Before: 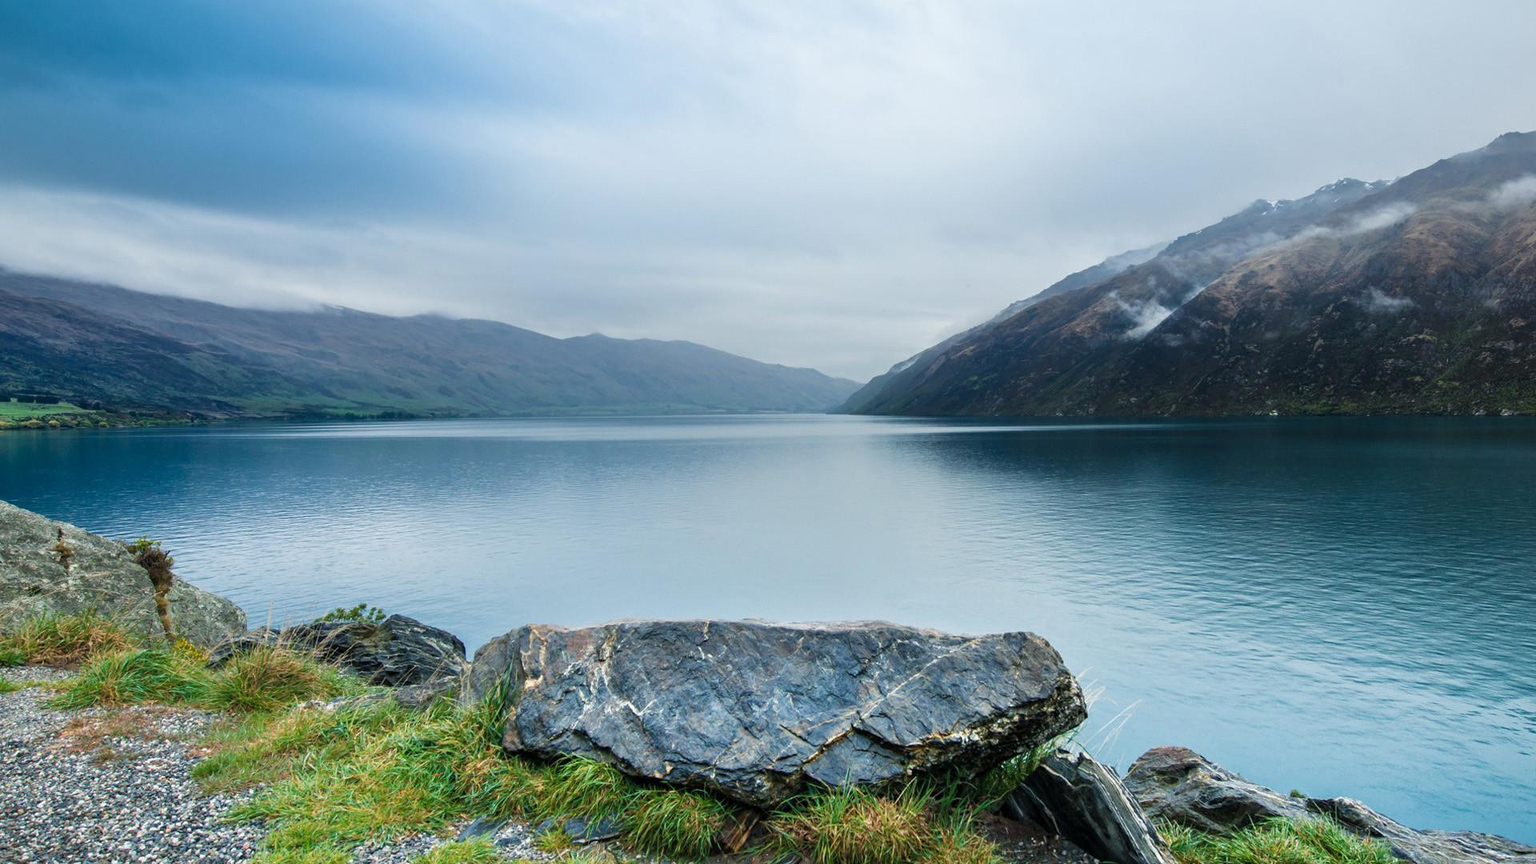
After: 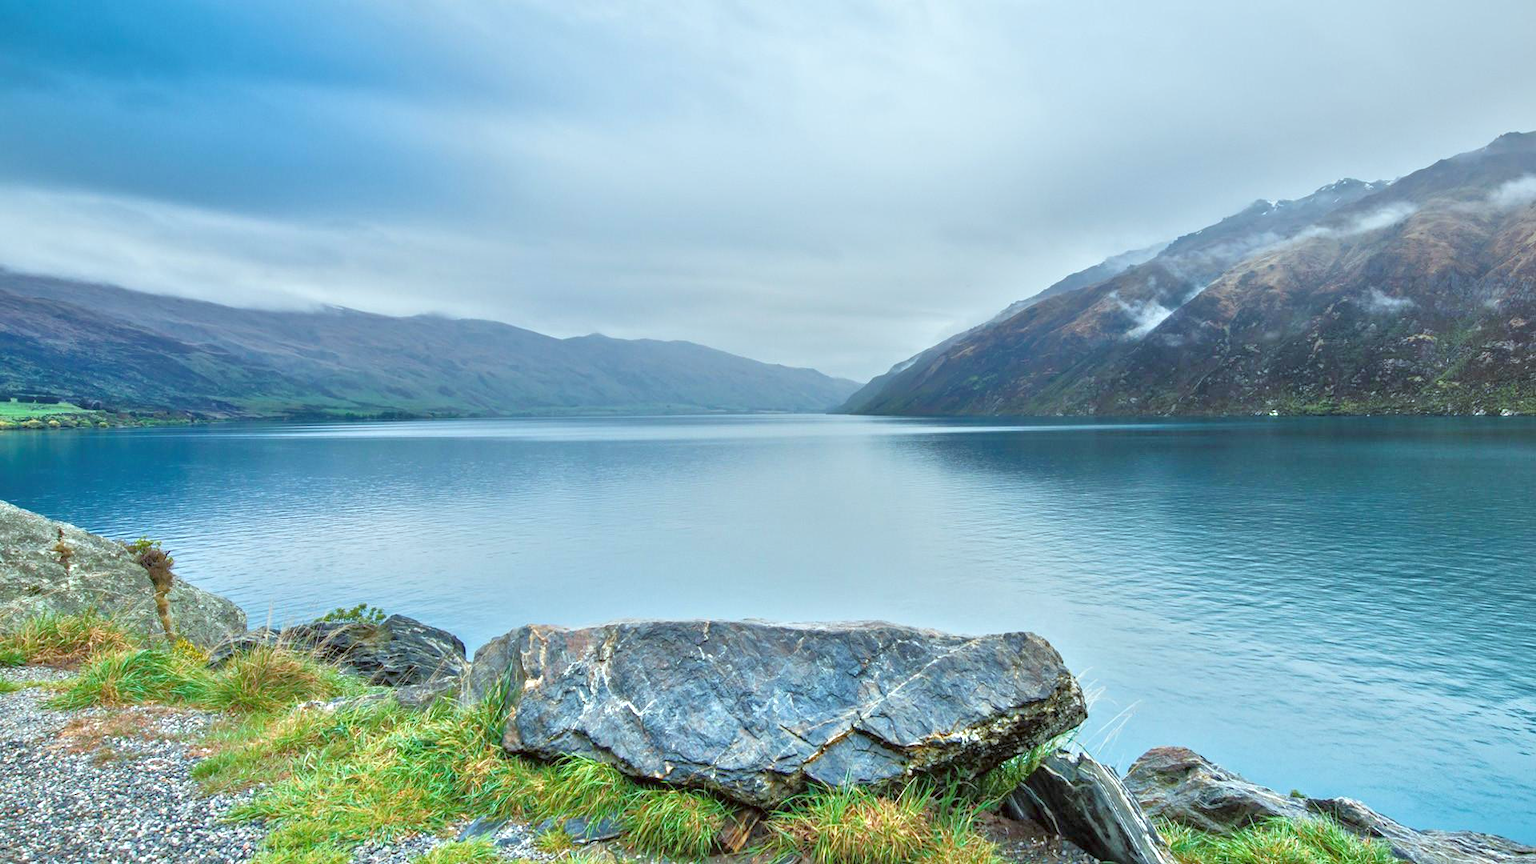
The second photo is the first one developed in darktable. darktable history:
color correction: highlights a* -4.98, highlights b* -3.76, shadows a* 3.83, shadows b* 4.08
tone equalizer: -8 EV 2 EV, -7 EV 2 EV, -6 EV 2 EV, -5 EV 2 EV, -4 EV 2 EV, -3 EV 1.5 EV, -2 EV 1 EV, -1 EV 0.5 EV
